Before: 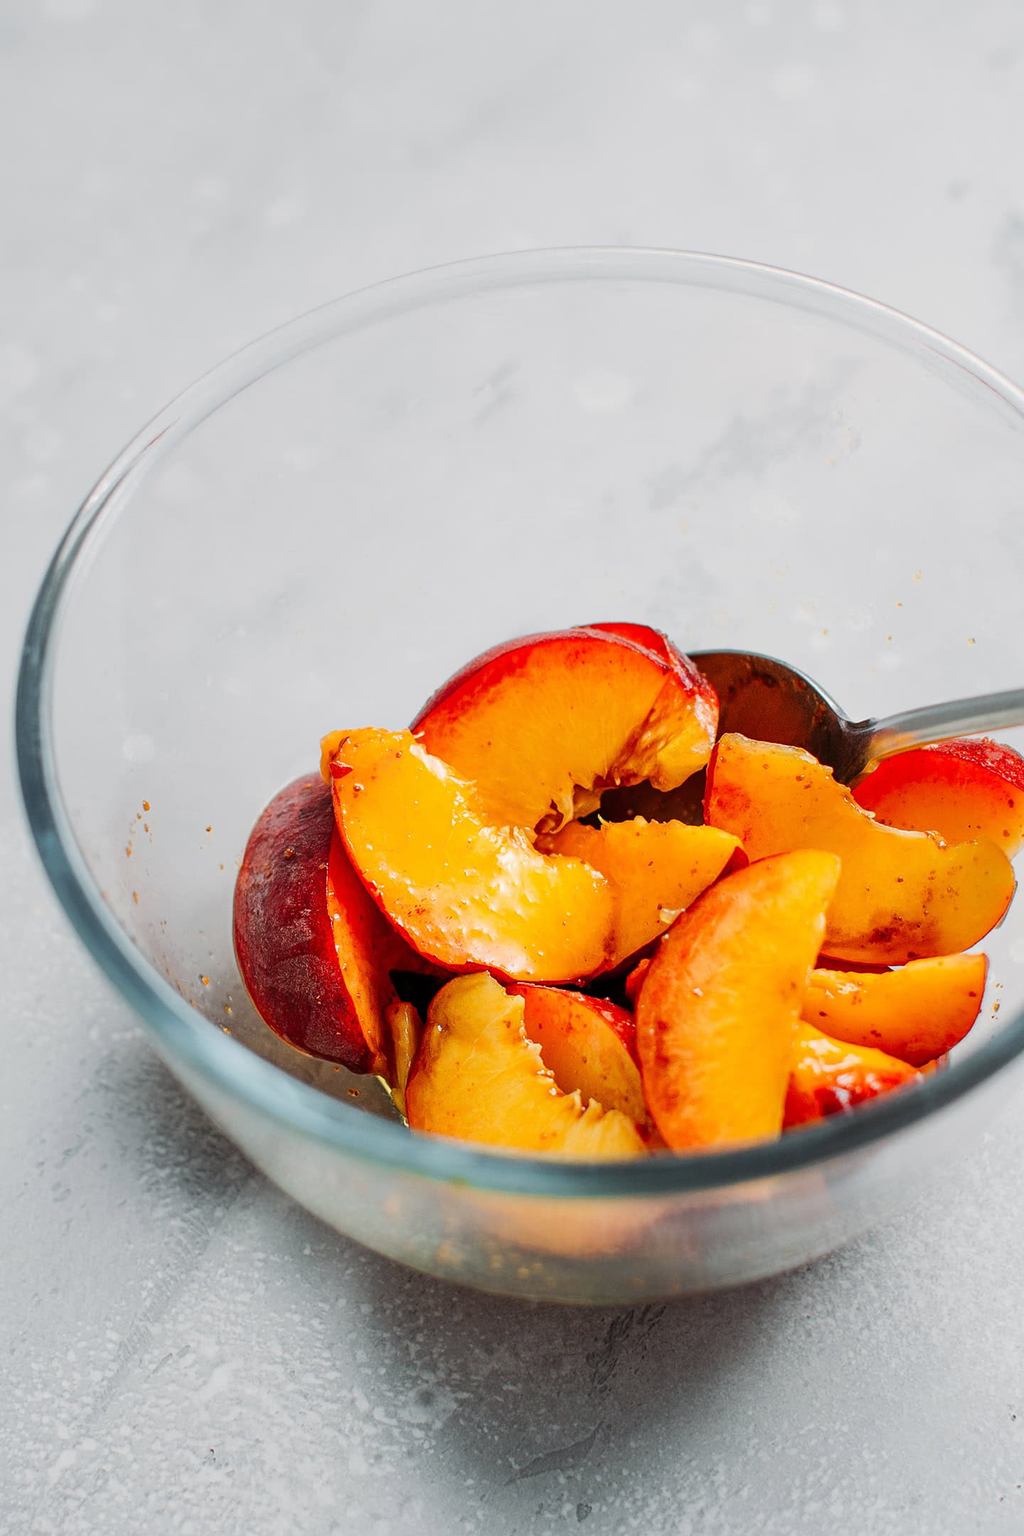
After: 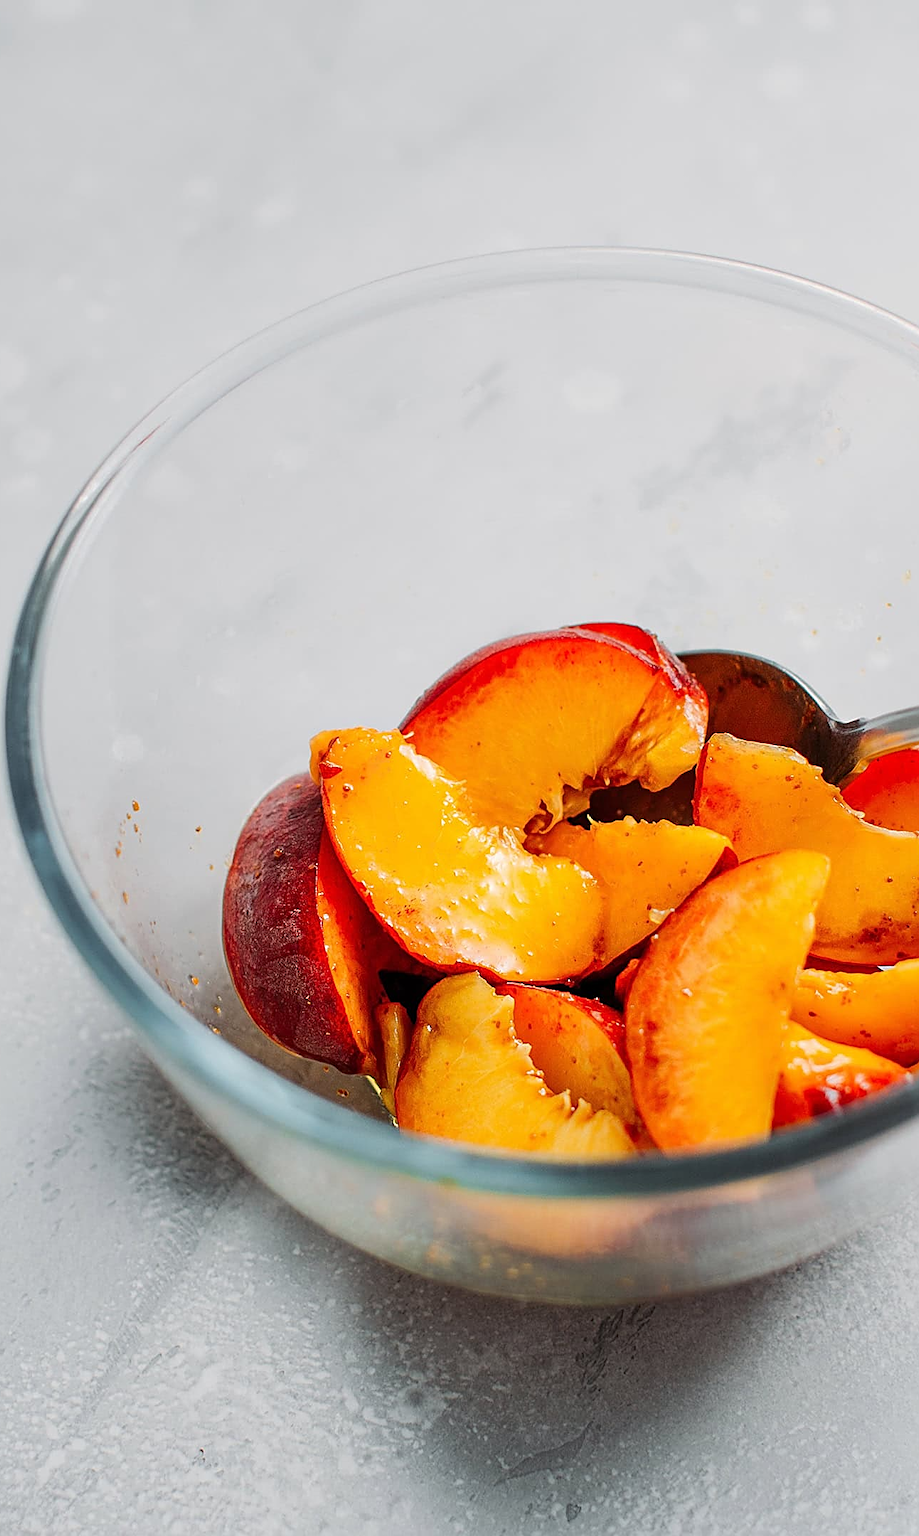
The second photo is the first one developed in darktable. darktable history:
crop and rotate: left 1.076%, right 9.107%
sharpen: on, module defaults
